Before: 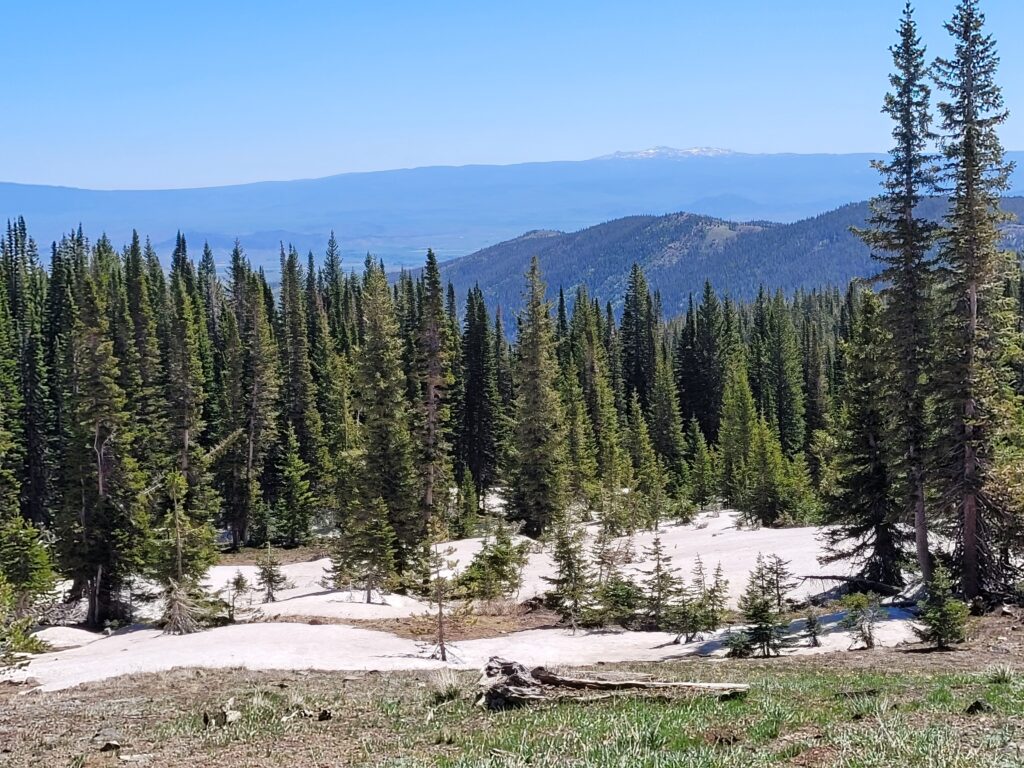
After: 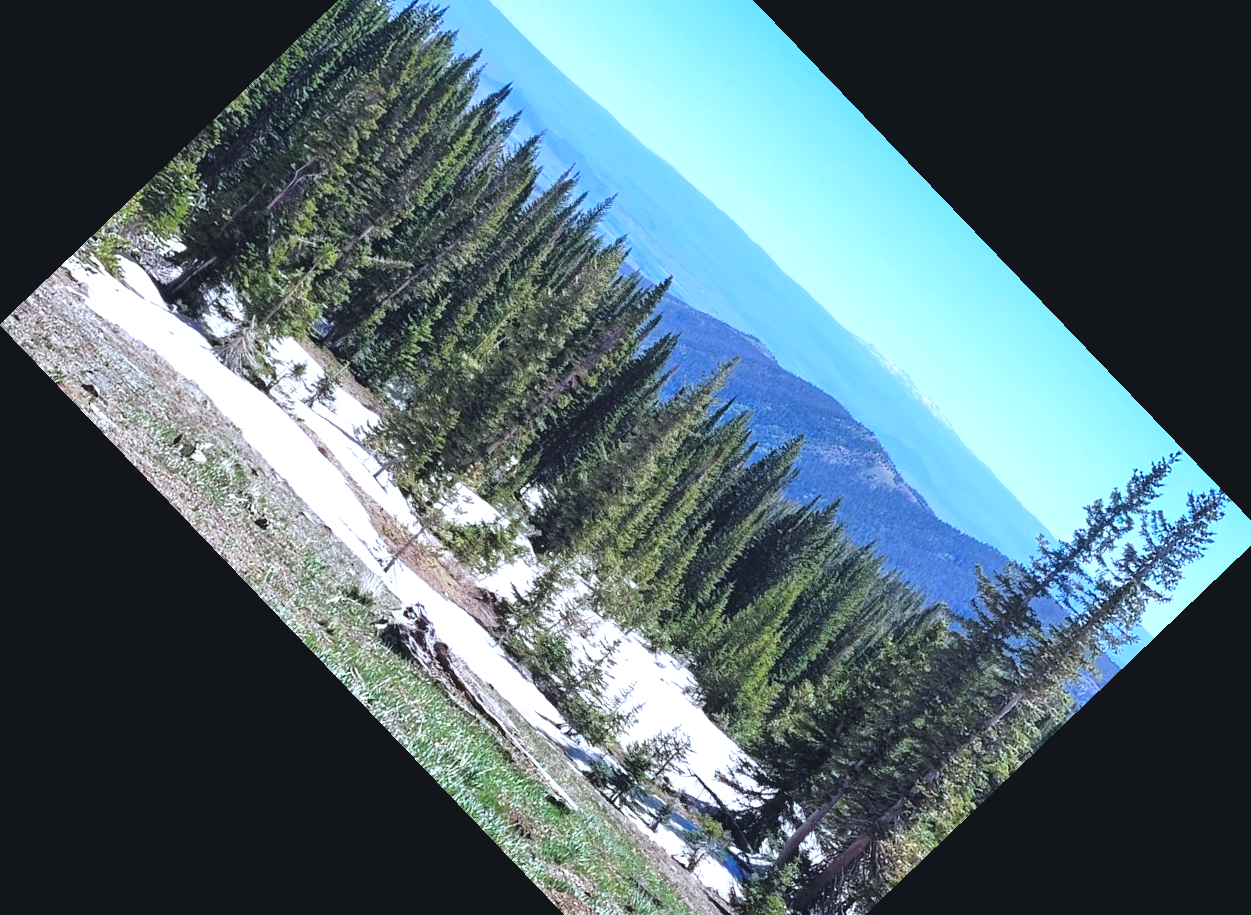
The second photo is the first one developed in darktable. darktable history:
crop and rotate: angle -46.26°, top 16.234%, right 0.912%, bottom 11.704%
color calibration: x 0.38, y 0.39, temperature 4086.04 K
exposure: black level correction -0.005, exposure 0.622 EV, compensate highlight preservation false
